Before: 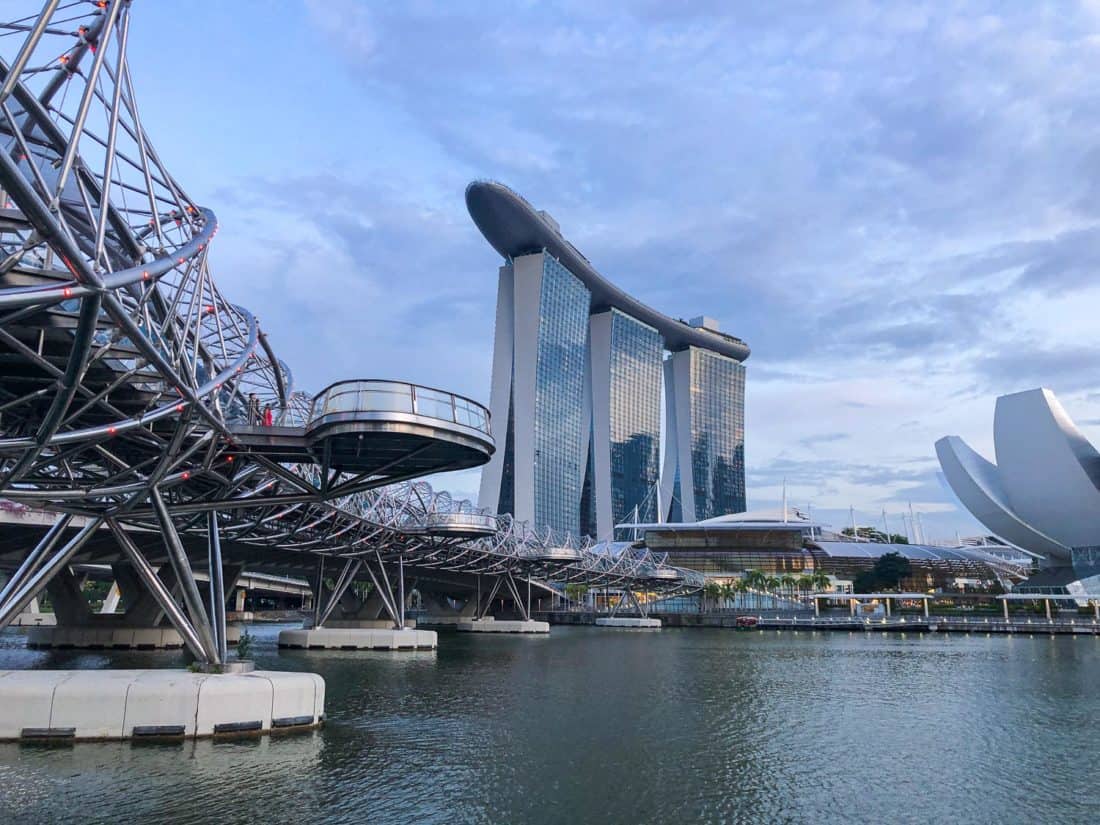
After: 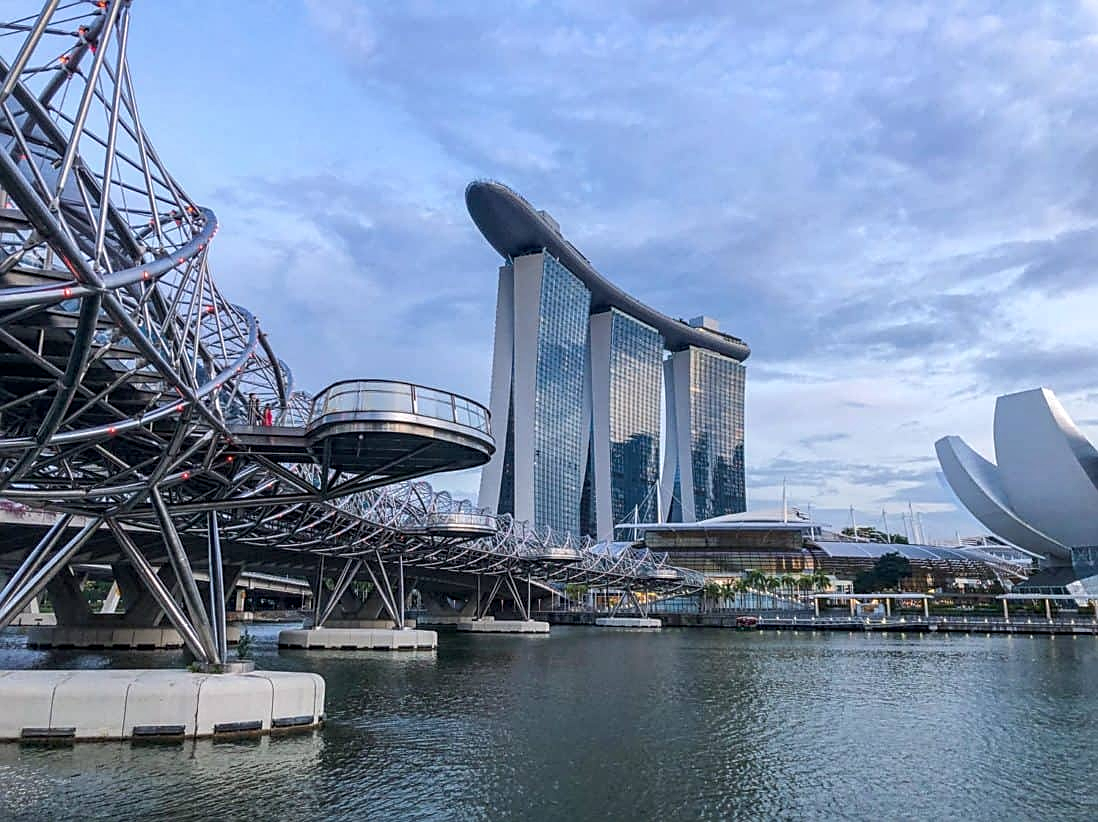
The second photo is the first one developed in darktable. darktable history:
crop: top 0.05%, bottom 0.098%
sharpen: on, module defaults
local contrast: on, module defaults
